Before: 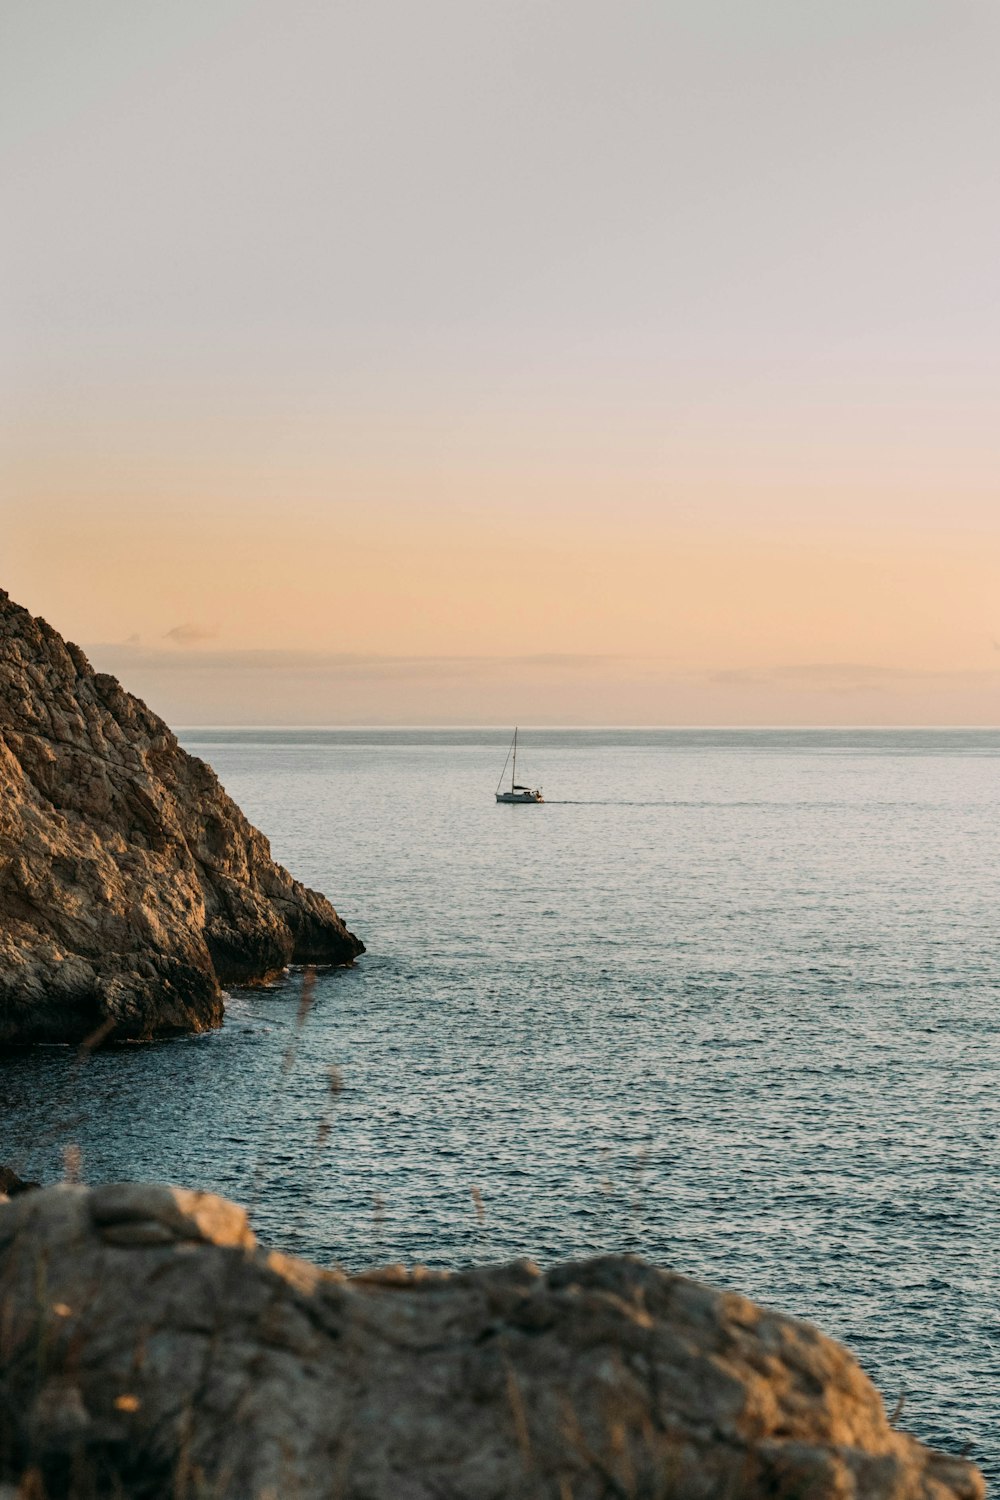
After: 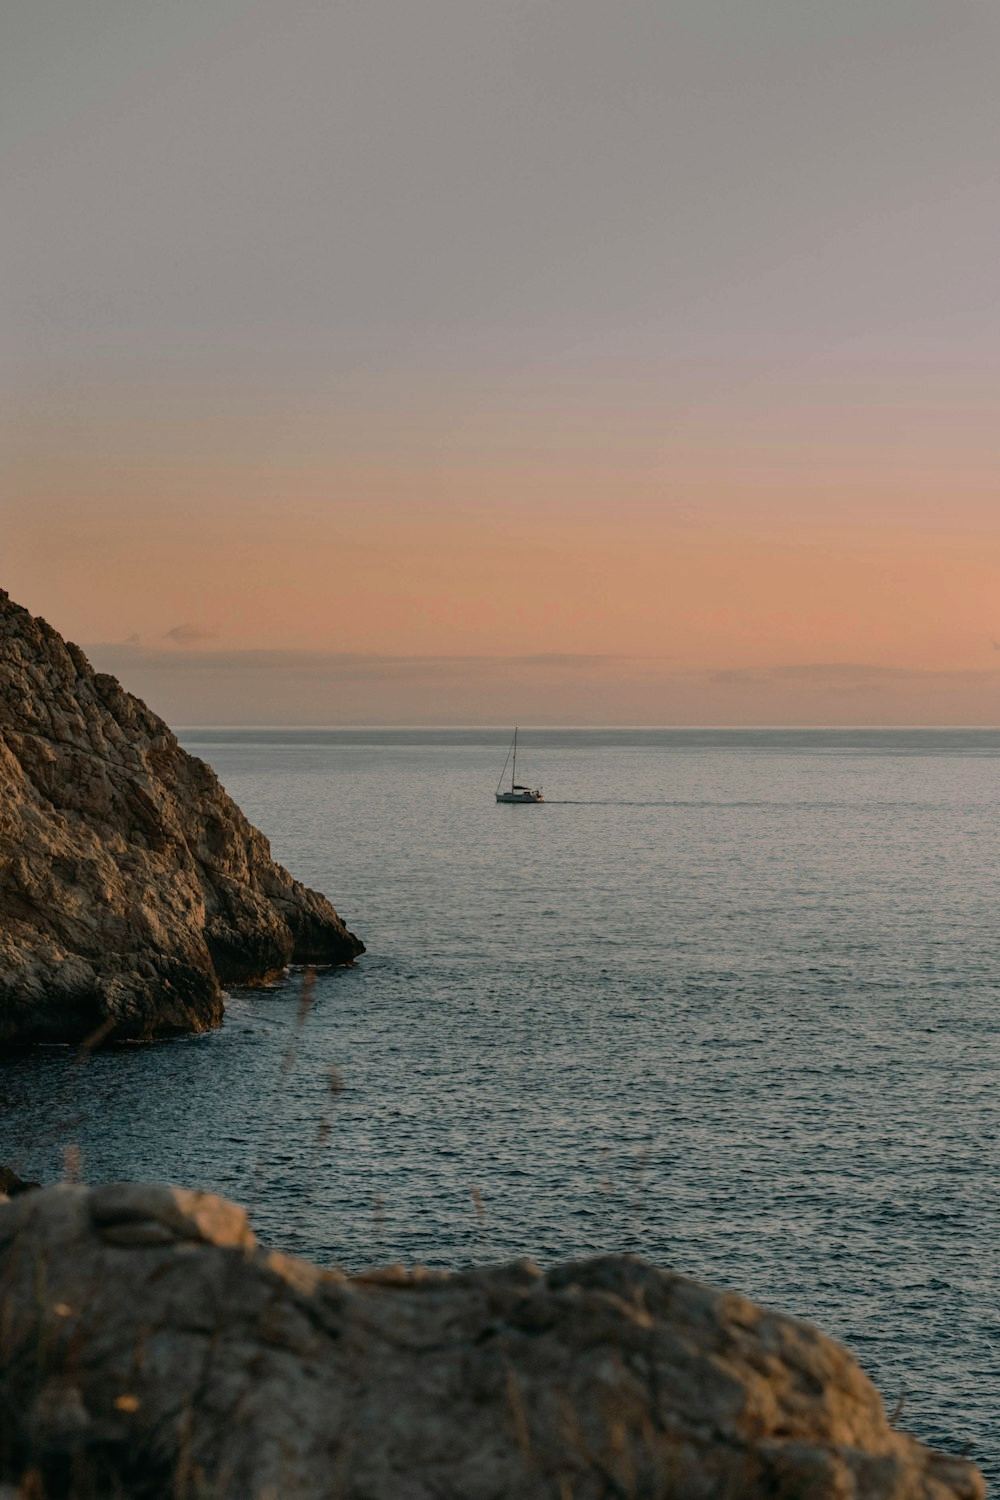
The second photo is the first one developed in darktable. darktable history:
base curve: curves: ch0 [(0, 0) (0.826, 0.587) (1, 1)], preserve colors none
contrast brightness saturation: contrast -0.015, brightness -0.015, saturation 0.038
